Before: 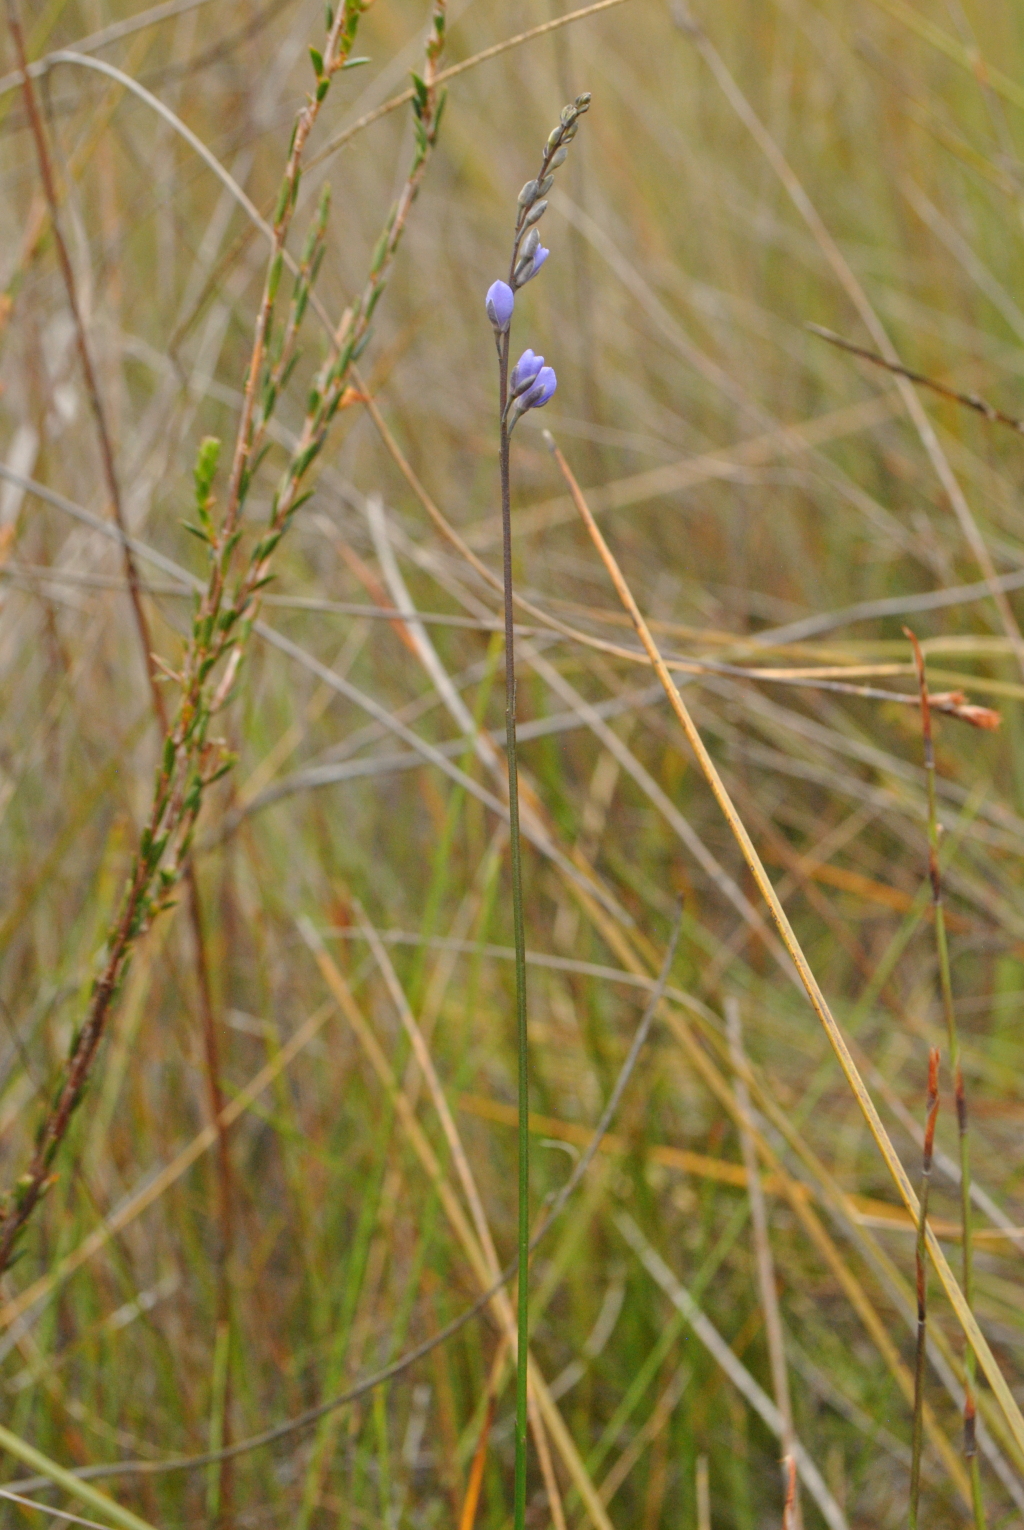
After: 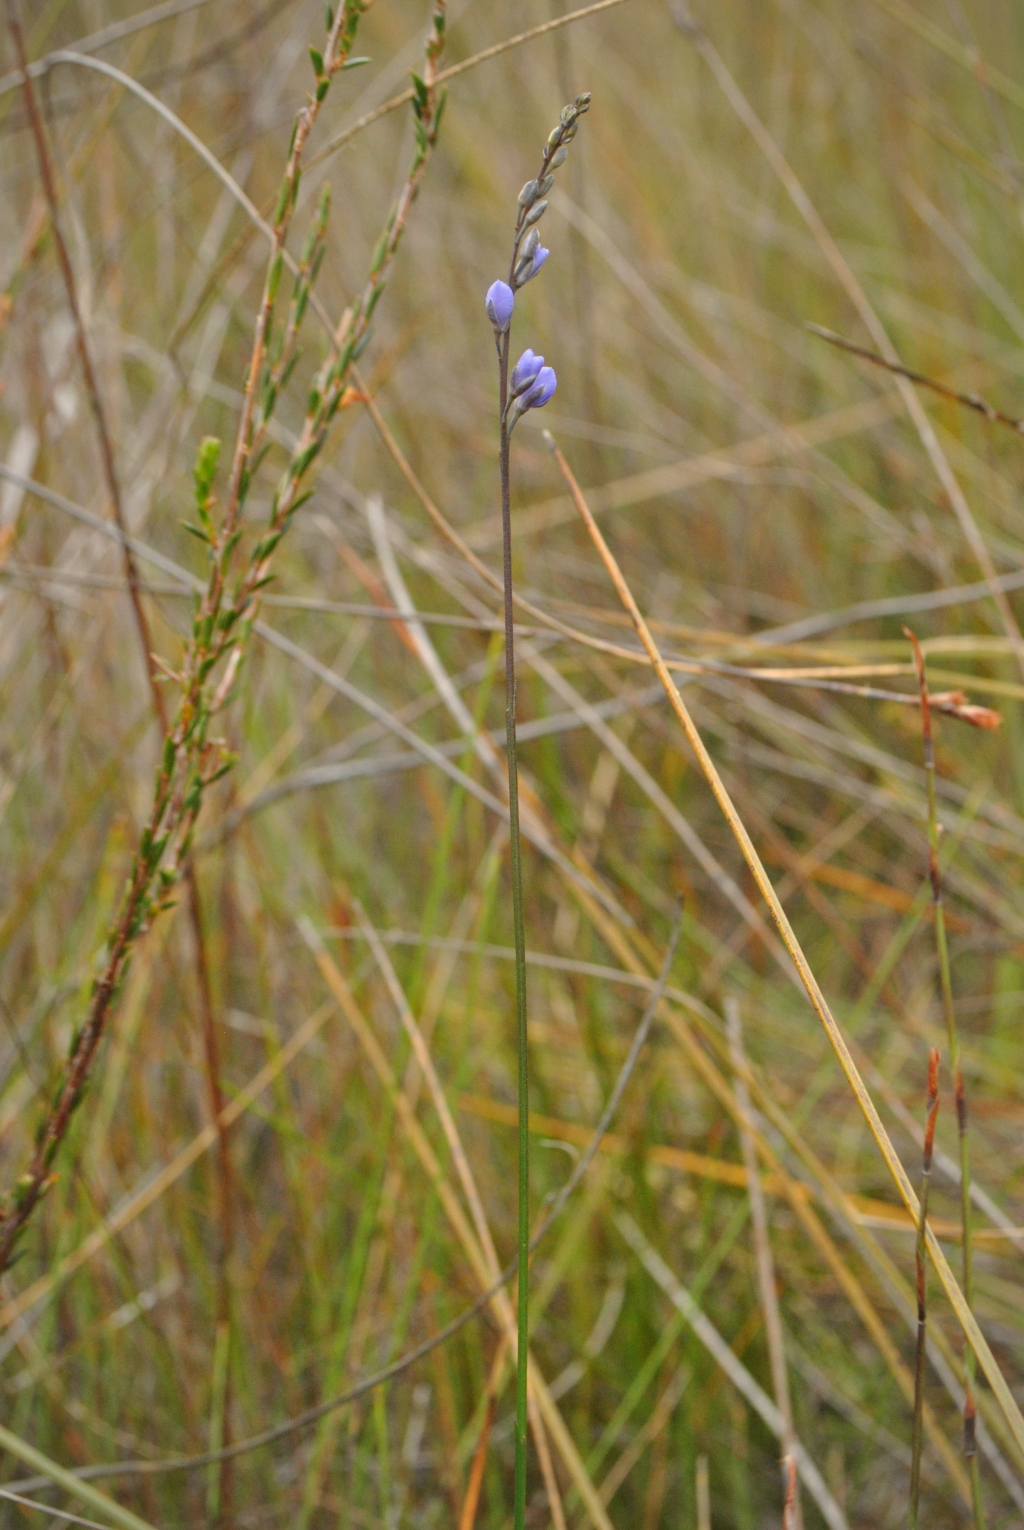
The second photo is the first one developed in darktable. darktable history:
shadows and highlights: shadows 60.39, highlights -60.43, soften with gaussian
vignetting: fall-off radius 81.73%
